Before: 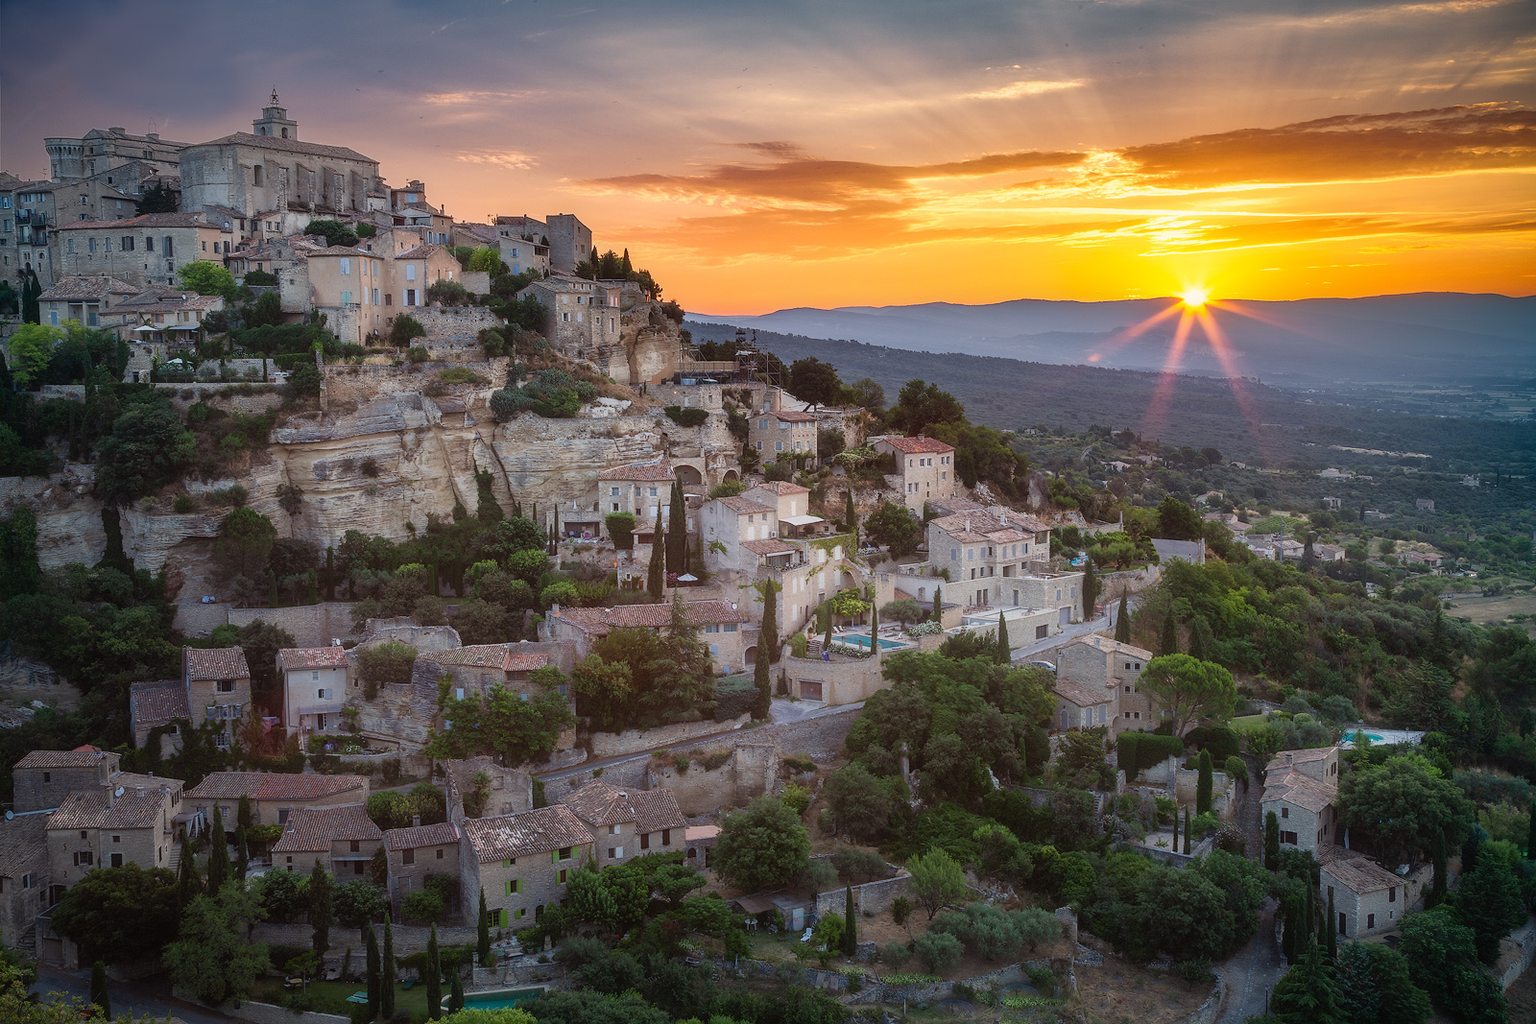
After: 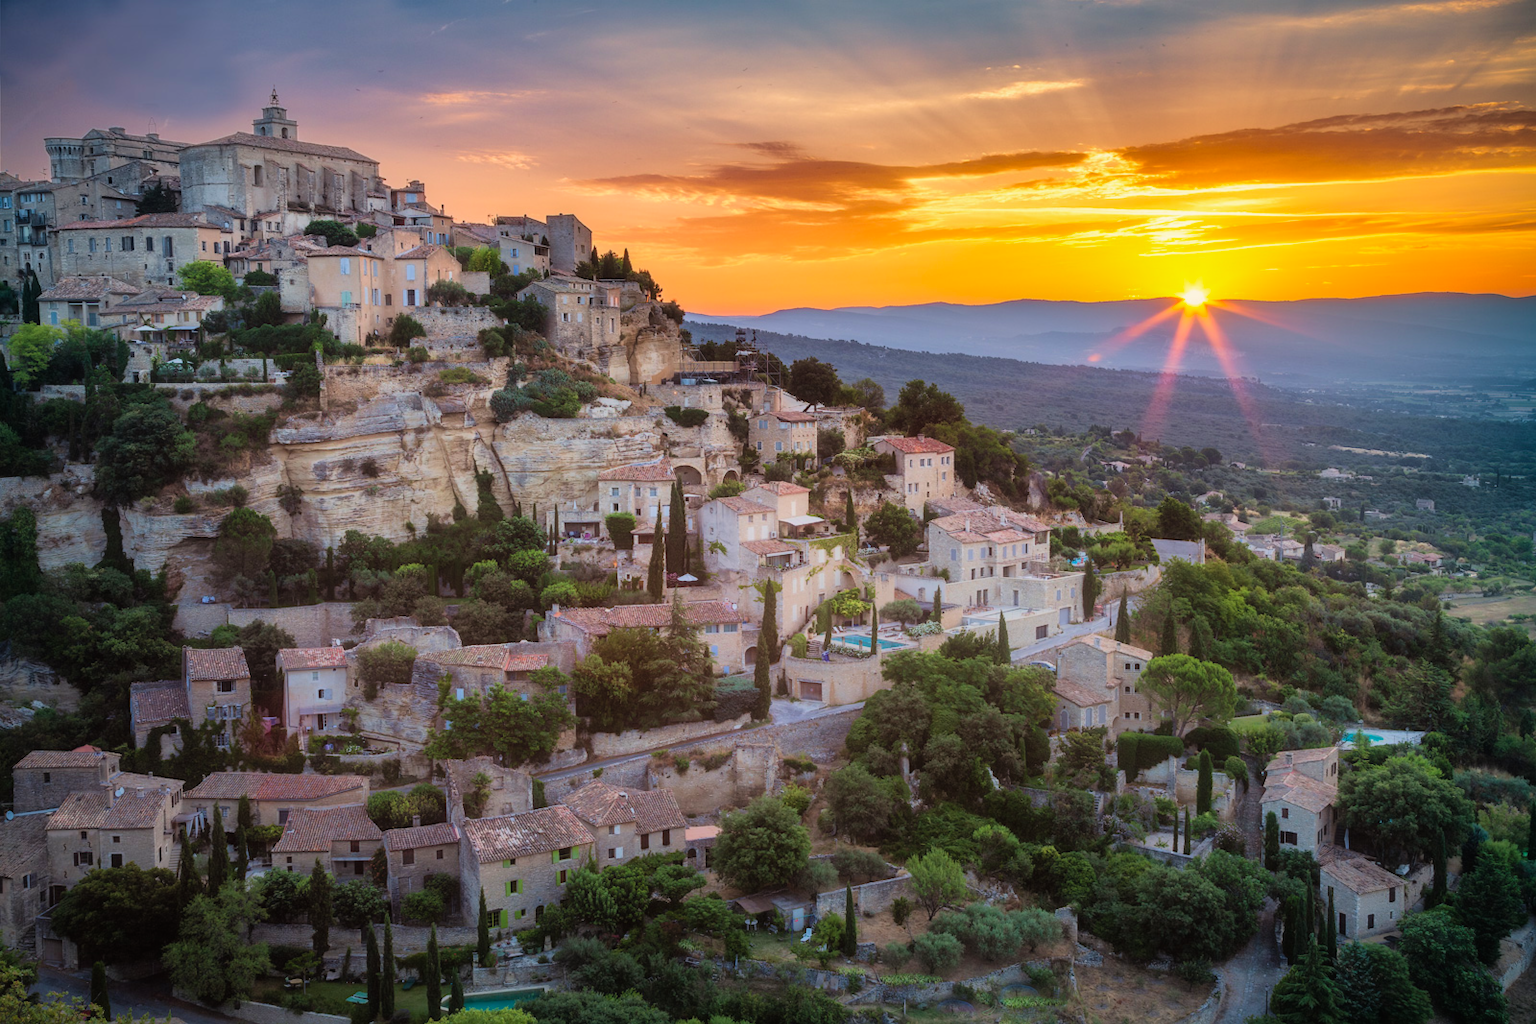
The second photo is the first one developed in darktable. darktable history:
exposure: exposure -0.041 EV, compensate highlight preservation false
shadows and highlights: shadows 40, highlights -60
lowpass: radius 0.5, unbound 0
velvia: on, module defaults
tone curve: curves: ch0 [(0, 0) (0.004, 0.001) (0.133, 0.112) (0.325, 0.362) (0.832, 0.893) (1, 1)], color space Lab, linked channels, preserve colors none
